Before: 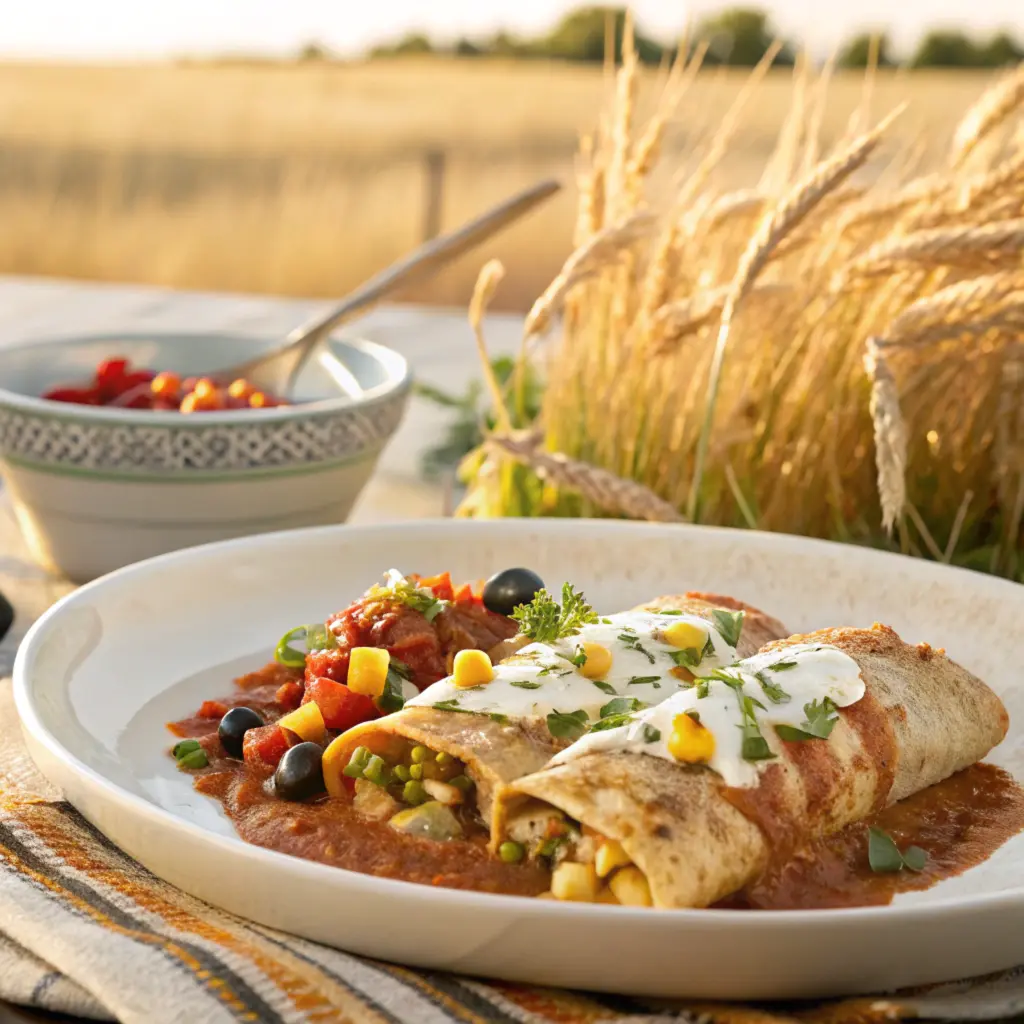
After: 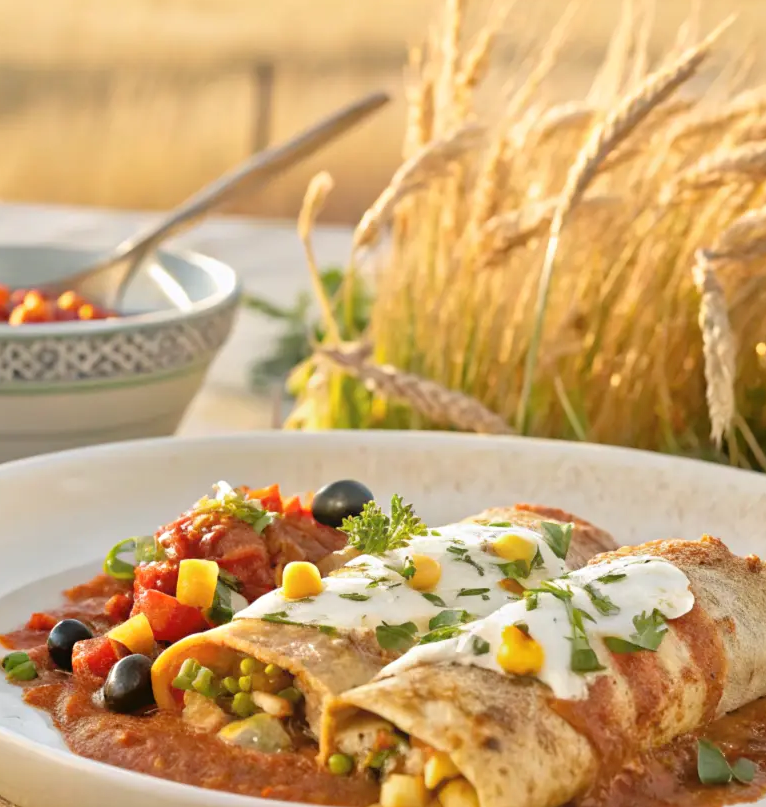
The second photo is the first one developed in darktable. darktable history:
crop: left 16.768%, top 8.653%, right 8.362%, bottom 12.485%
tone equalizer: -8 EV 0.001 EV, -7 EV -0.004 EV, -6 EV 0.009 EV, -5 EV 0.032 EV, -4 EV 0.276 EV, -3 EV 0.644 EV, -2 EV 0.584 EV, -1 EV 0.187 EV, +0 EV 0.024 EV
